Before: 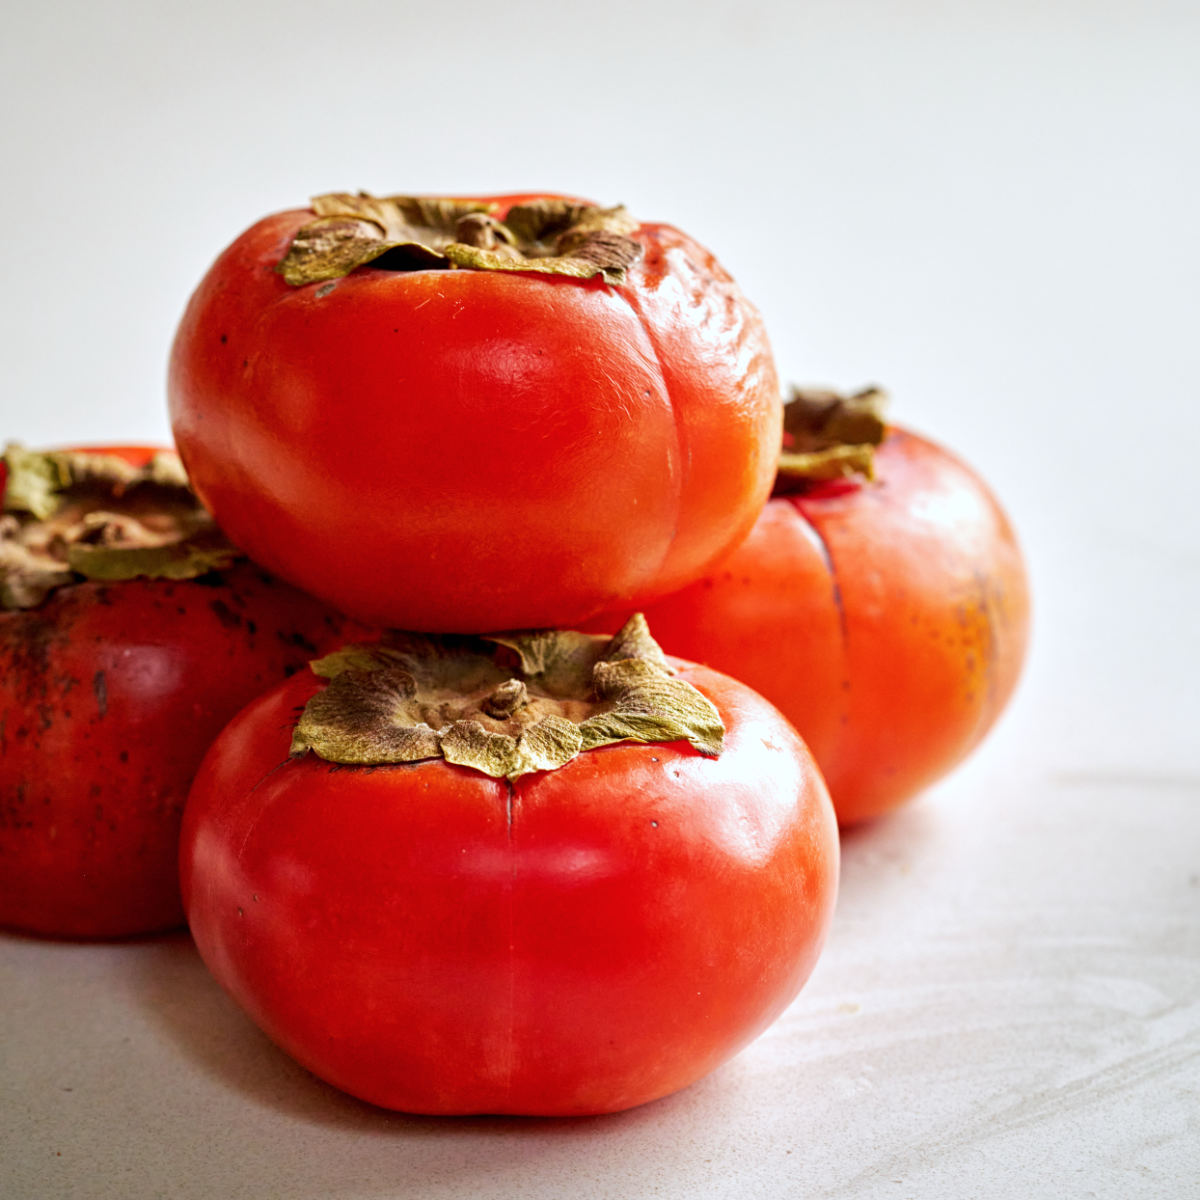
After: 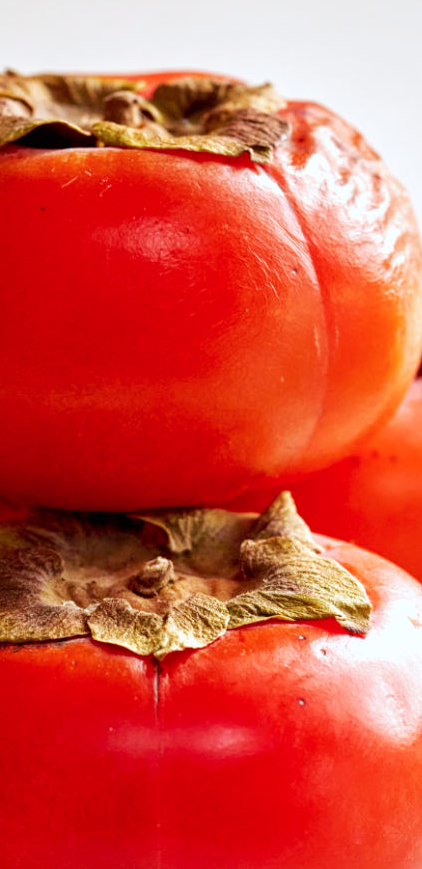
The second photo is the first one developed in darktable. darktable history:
crop and rotate: left 29.476%, top 10.214%, right 35.32%, bottom 17.333%
rgb levels: mode RGB, independent channels, levels [[0, 0.474, 1], [0, 0.5, 1], [0, 0.5, 1]]
